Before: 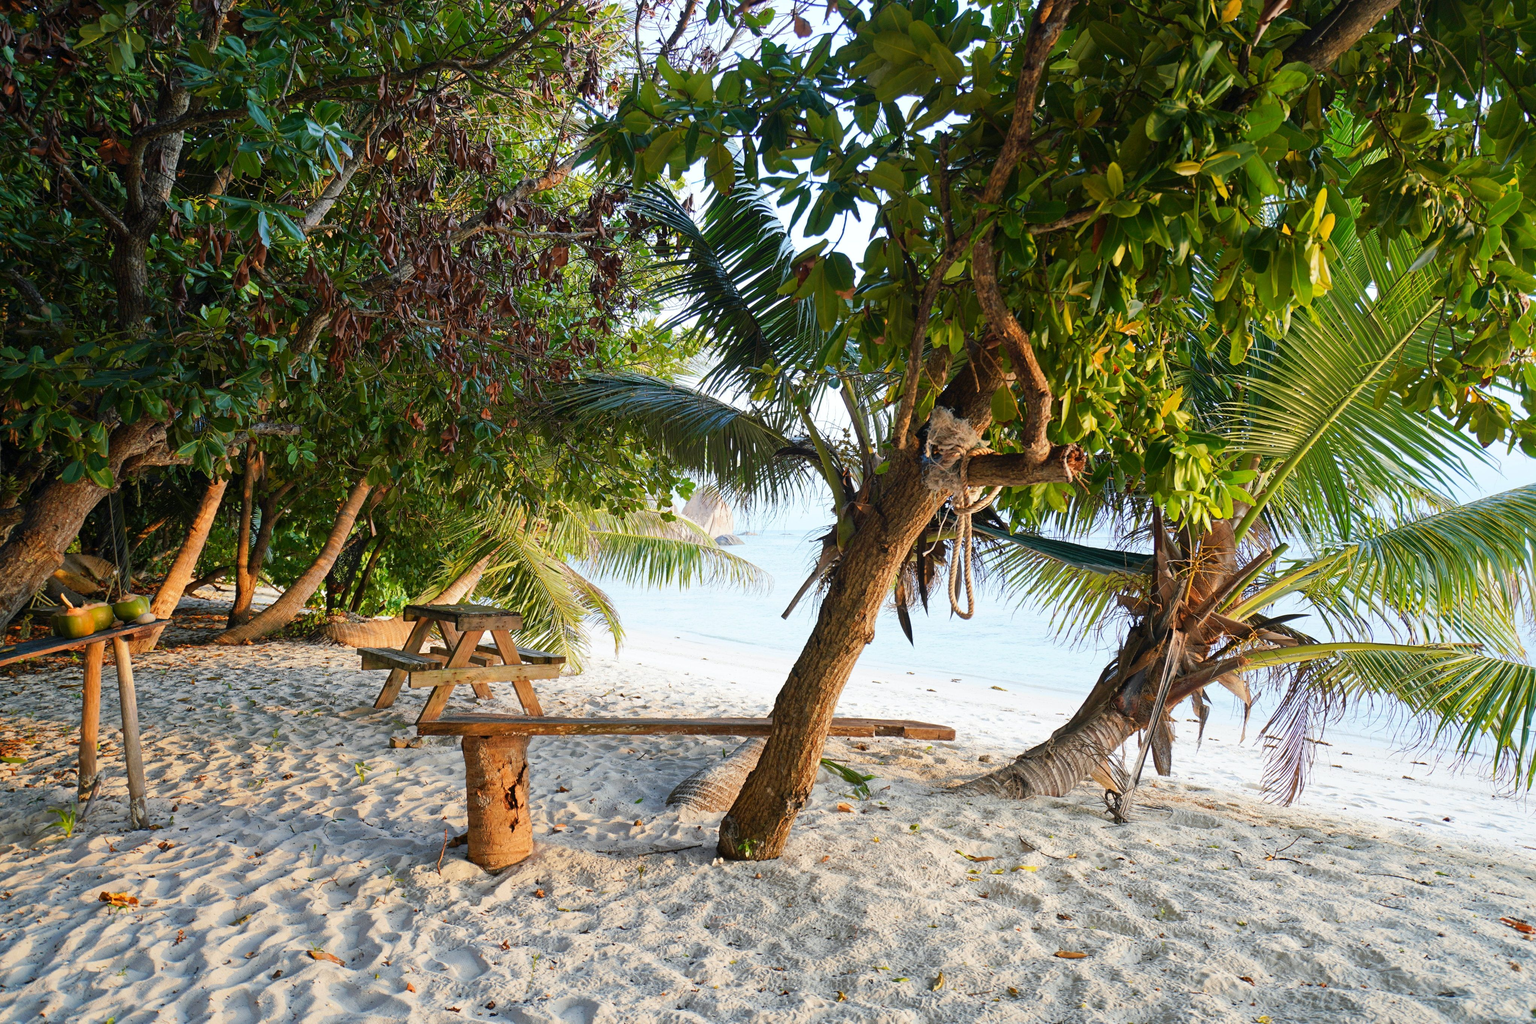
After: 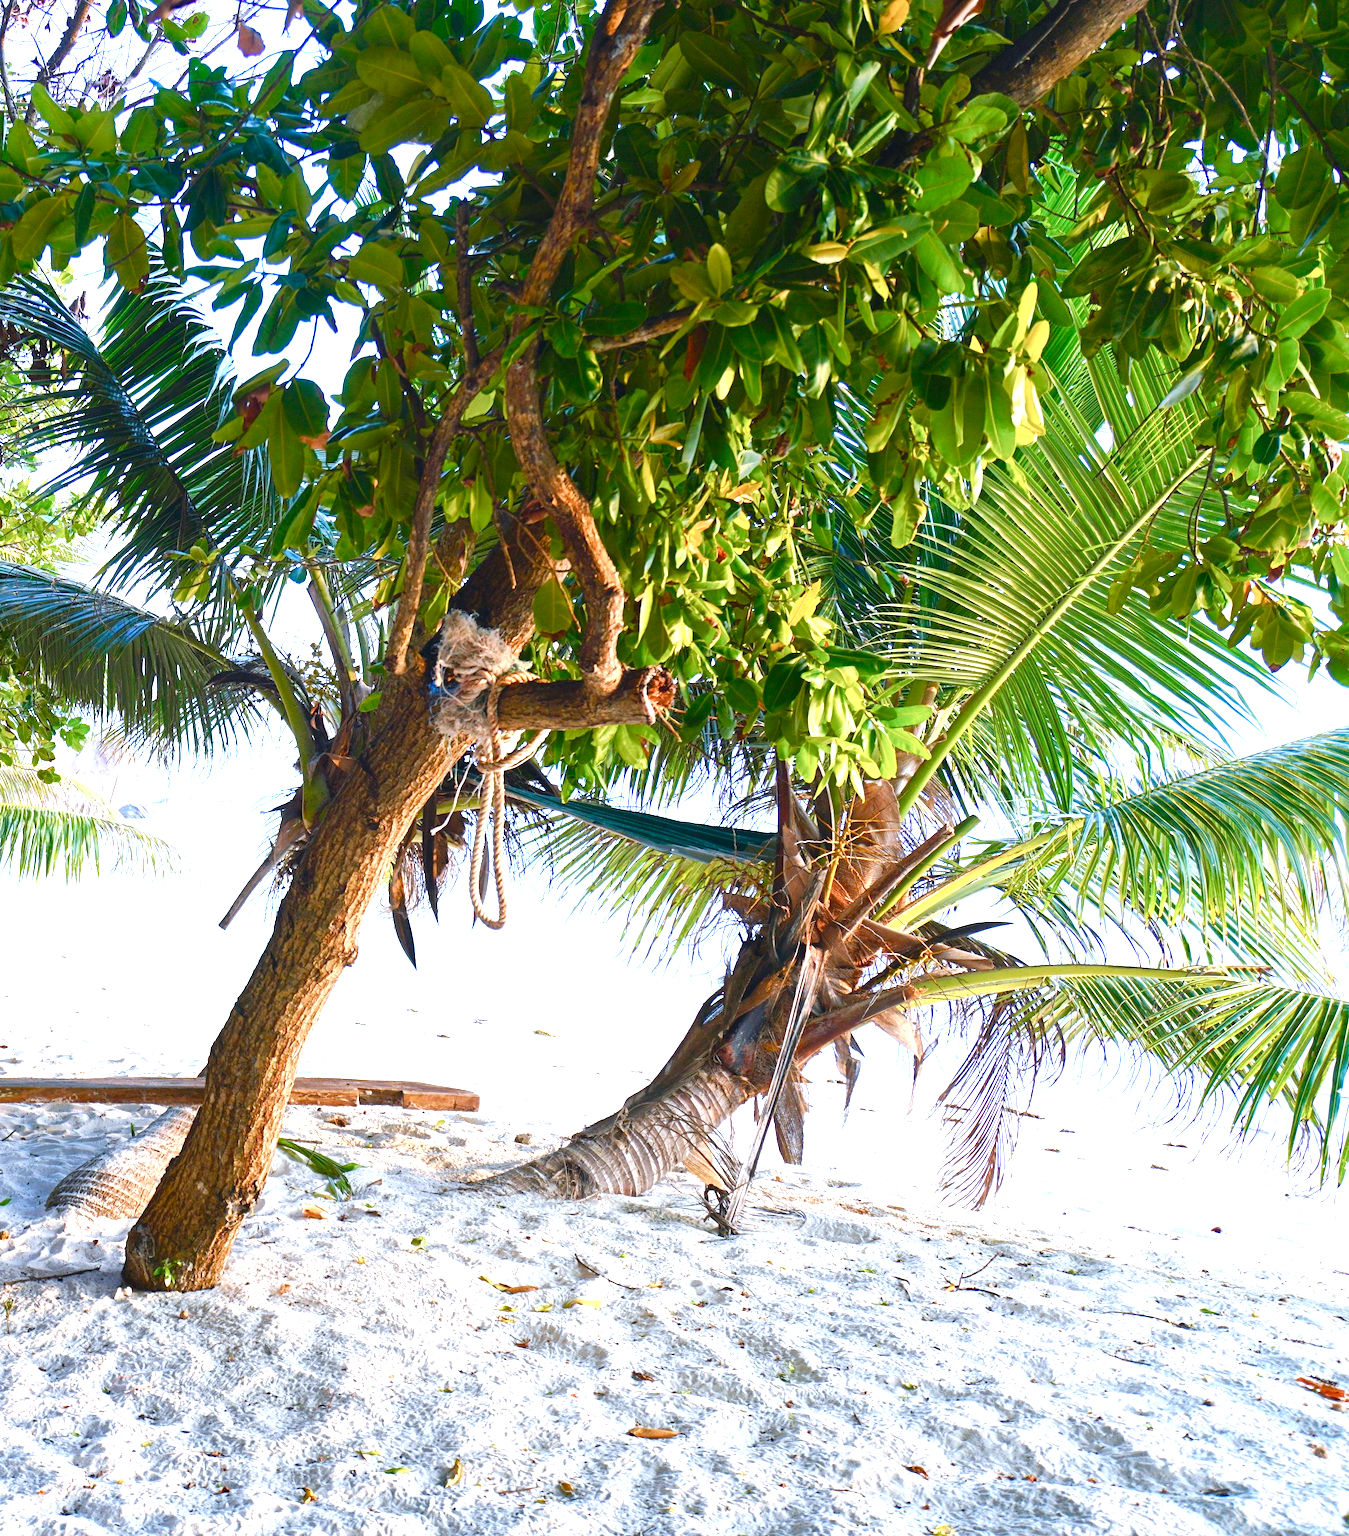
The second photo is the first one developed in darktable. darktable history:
color balance rgb: perceptual saturation grading › global saturation 25%, perceptual saturation grading › highlights -50%, perceptual saturation grading › shadows 30%, perceptual brilliance grading › global brilliance 12%, global vibrance 20%
crop: left 41.402%
color calibration: illuminant as shot in camera, x 0.37, y 0.382, temperature 4313.32 K
exposure: black level correction -0.002, exposure 0.54 EV, compensate highlight preservation false
